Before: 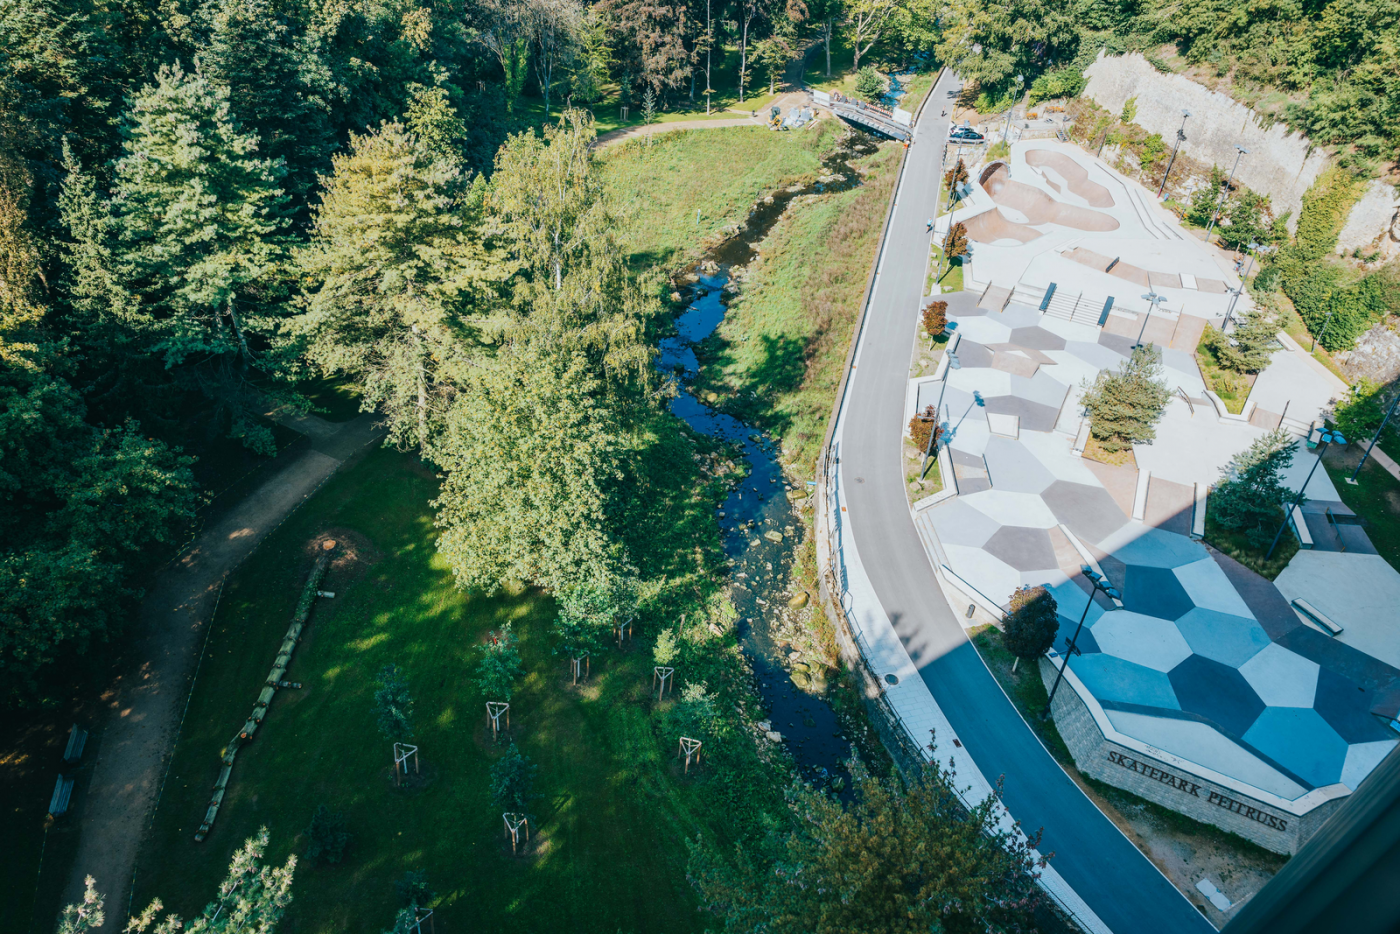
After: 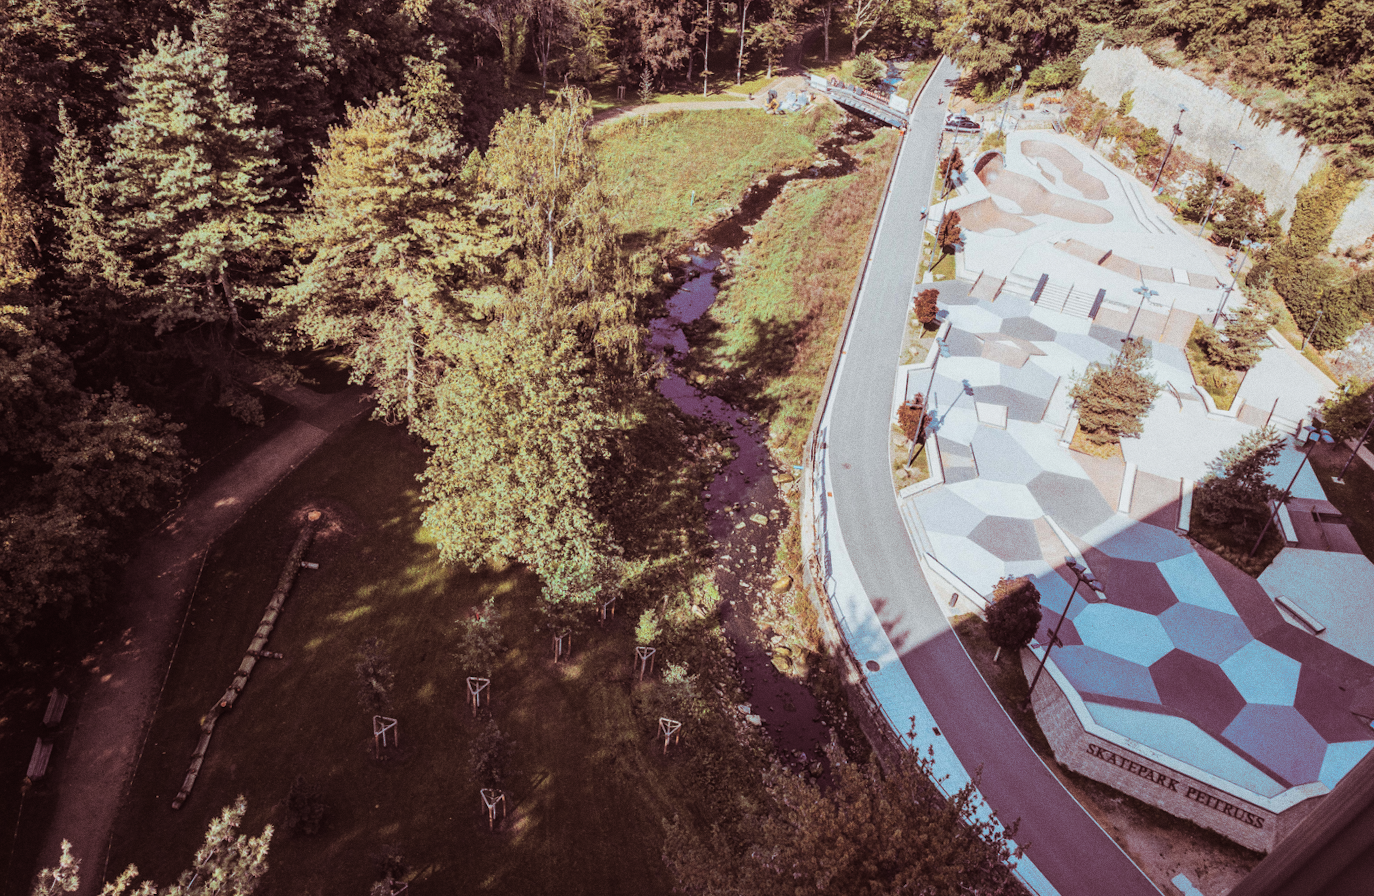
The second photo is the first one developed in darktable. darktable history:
grain: coarseness 0.09 ISO
split-toning: highlights › hue 187.2°, highlights › saturation 0.83, balance -68.05, compress 56.43%
rotate and perspective: rotation 1.57°, crop left 0.018, crop right 0.982, crop top 0.039, crop bottom 0.961
